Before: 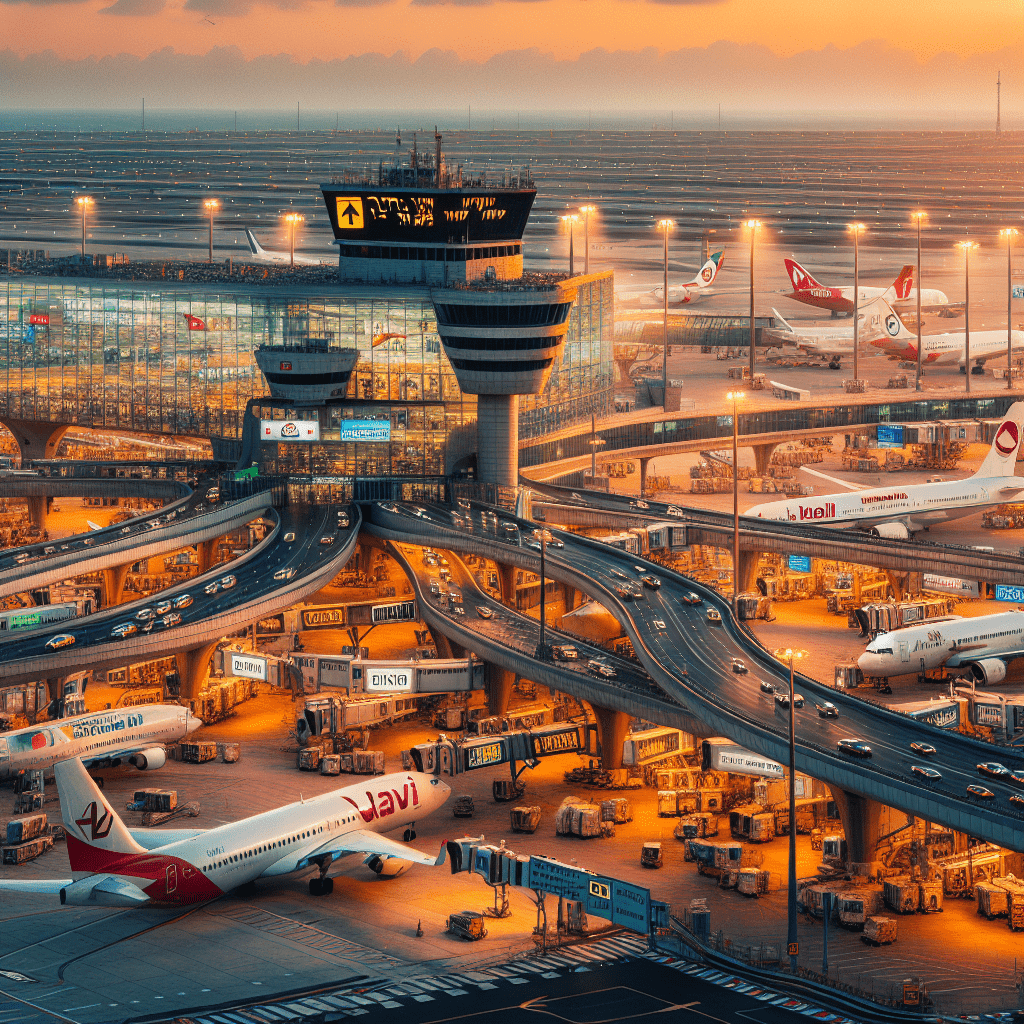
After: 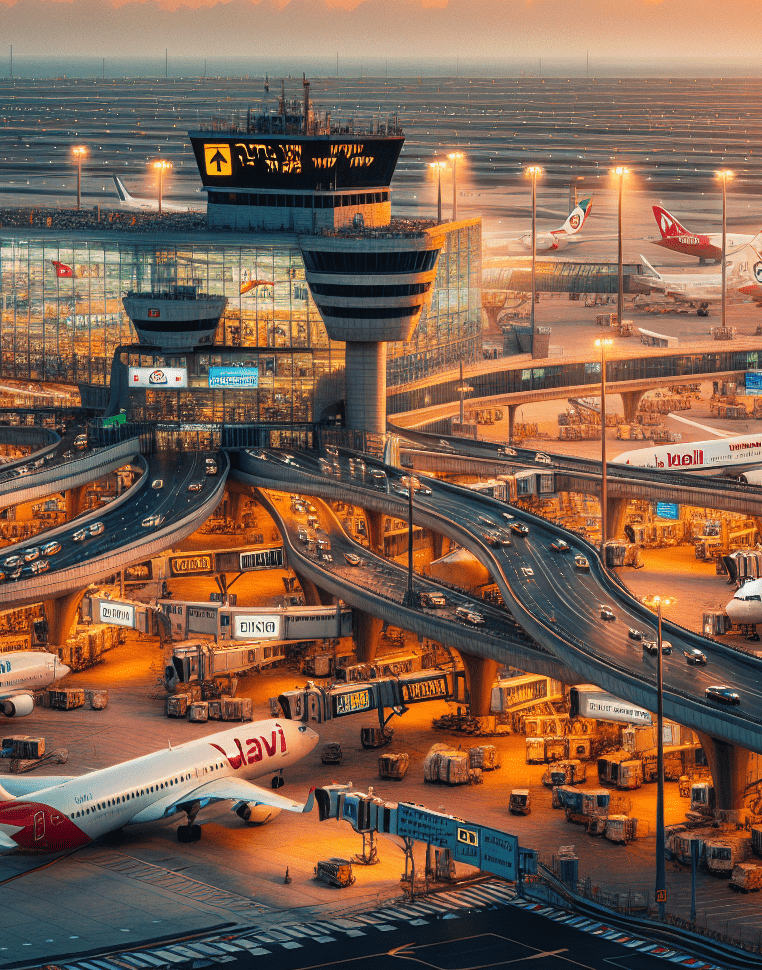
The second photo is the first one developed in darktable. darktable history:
crop and rotate: left 12.921%, top 5.251%, right 12.59%
